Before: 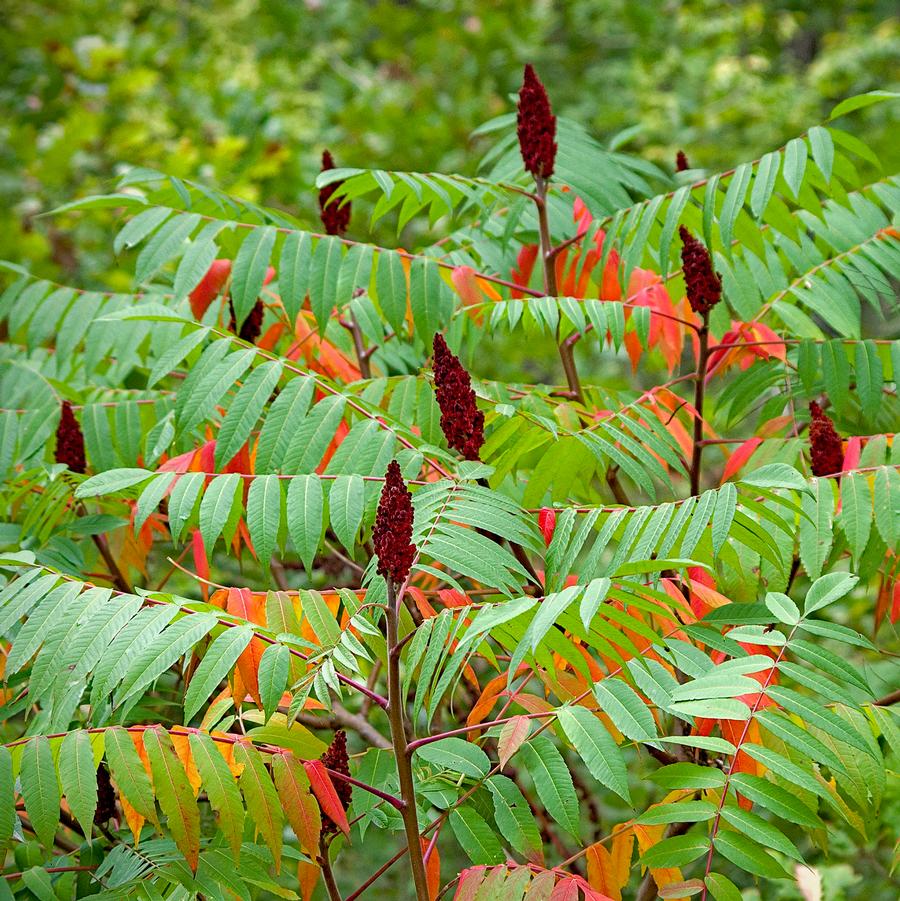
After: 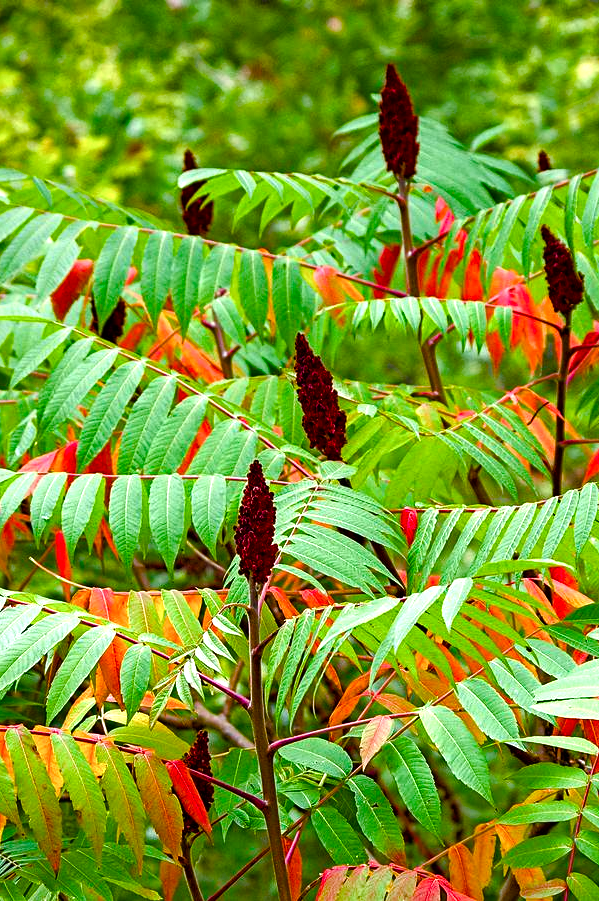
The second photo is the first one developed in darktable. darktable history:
crop: left 15.419%, right 17.914%
color balance: lift [1, 1.001, 0.999, 1.001], gamma [1, 1.004, 1.007, 0.993], gain [1, 0.991, 0.987, 1.013], contrast 10%, output saturation 120%
color balance rgb: perceptual saturation grading › highlights -29.58%, perceptual saturation grading › mid-tones 29.47%, perceptual saturation grading › shadows 59.73%, perceptual brilliance grading › global brilliance -17.79%, perceptual brilliance grading › highlights 28.73%, global vibrance 15.44%
